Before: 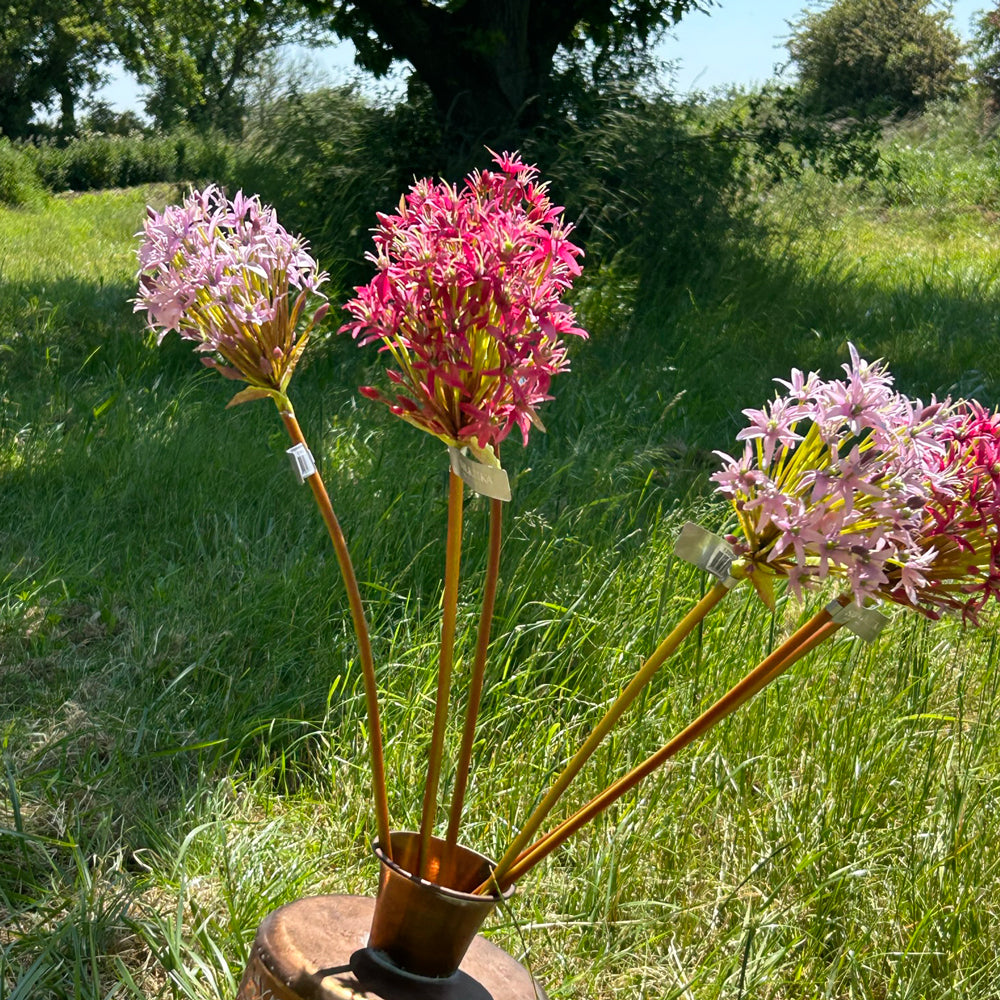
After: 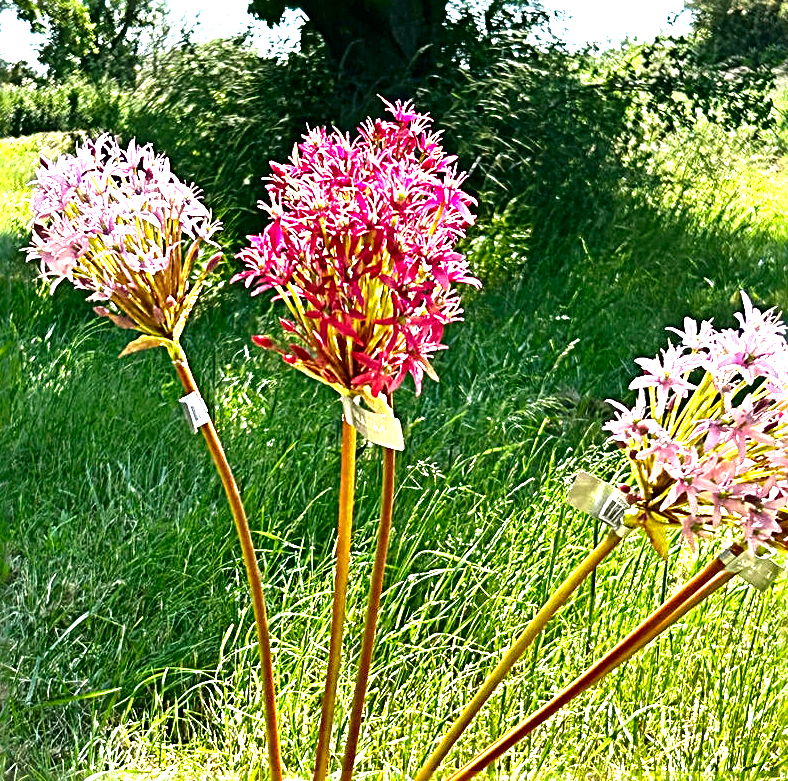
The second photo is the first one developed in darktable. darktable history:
crop and rotate: left 10.77%, top 5.1%, right 10.41%, bottom 16.76%
sharpen: radius 3.69, amount 0.928
contrast brightness saturation: contrast 0.07, brightness -0.14, saturation 0.11
exposure: black level correction 0, exposure 1.75 EV, compensate exposure bias true, compensate highlight preservation false
